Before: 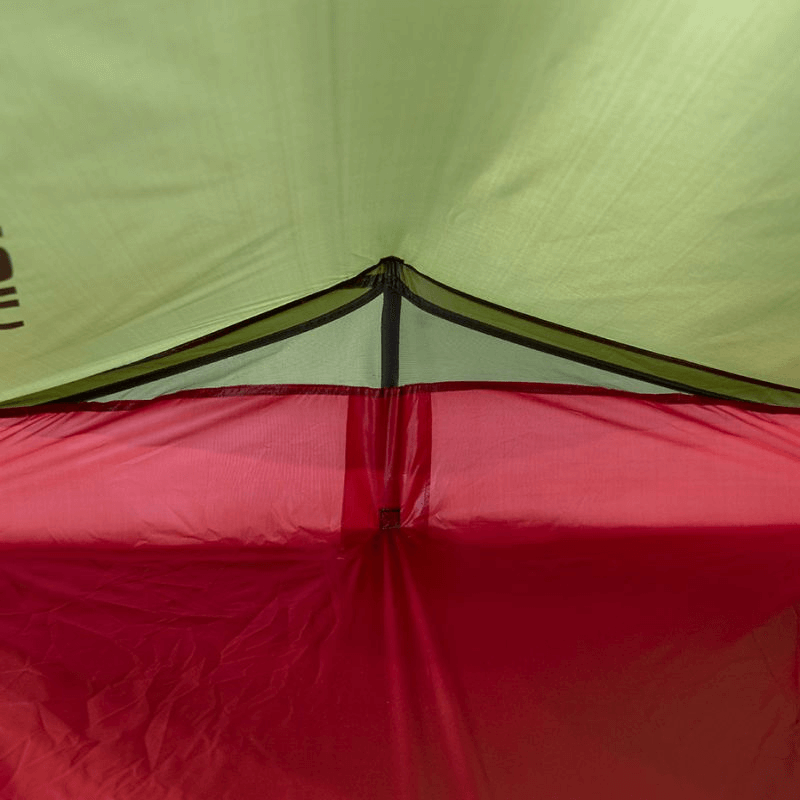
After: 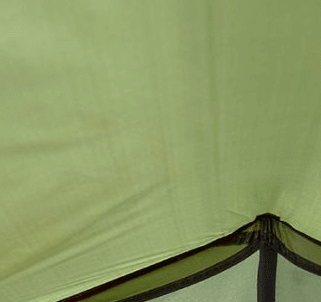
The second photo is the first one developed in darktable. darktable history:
crop: left 15.51%, top 5.464%, right 44.275%, bottom 56.67%
